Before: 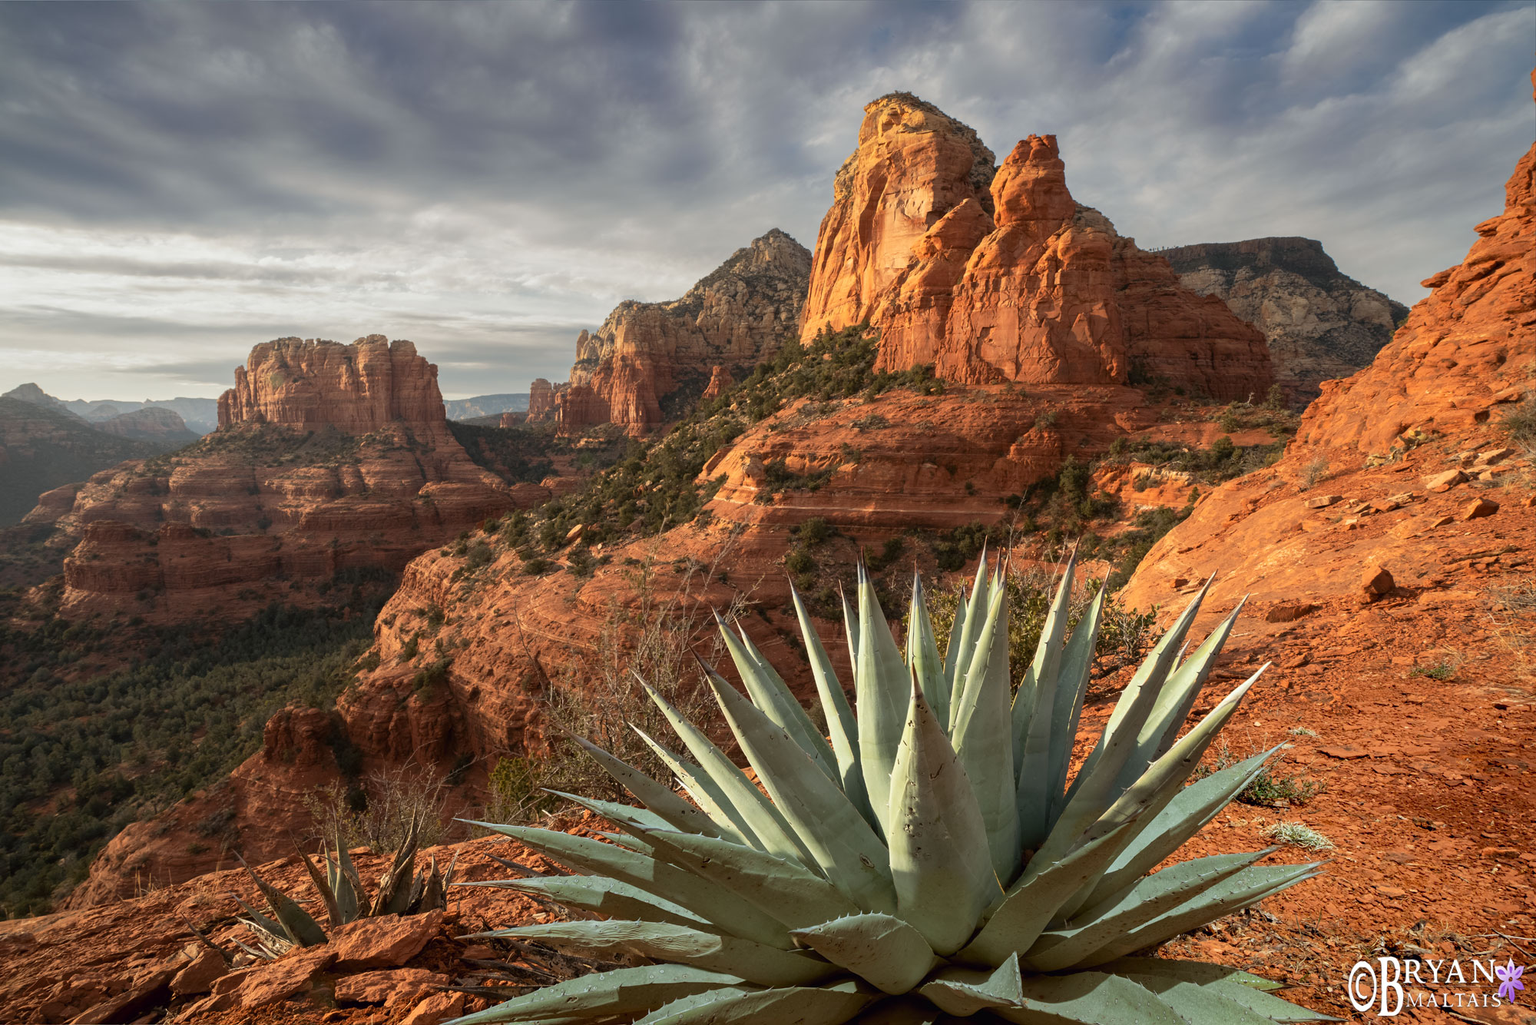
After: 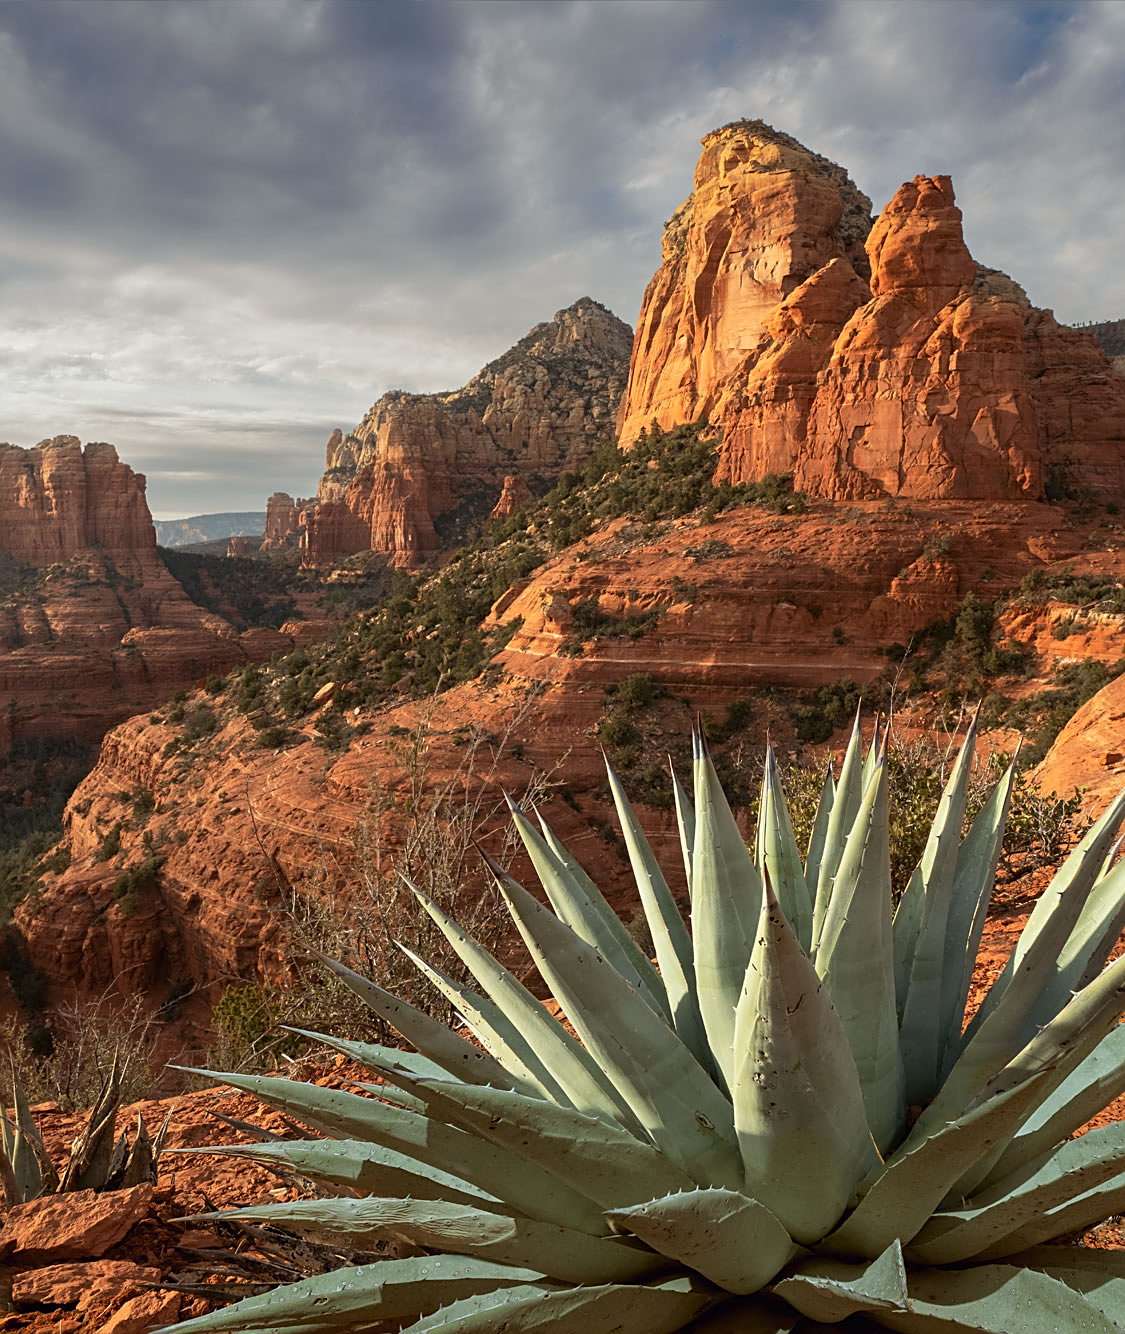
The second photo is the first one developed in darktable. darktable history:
crop: left 21.22%, right 22.483%
sharpen: on, module defaults
